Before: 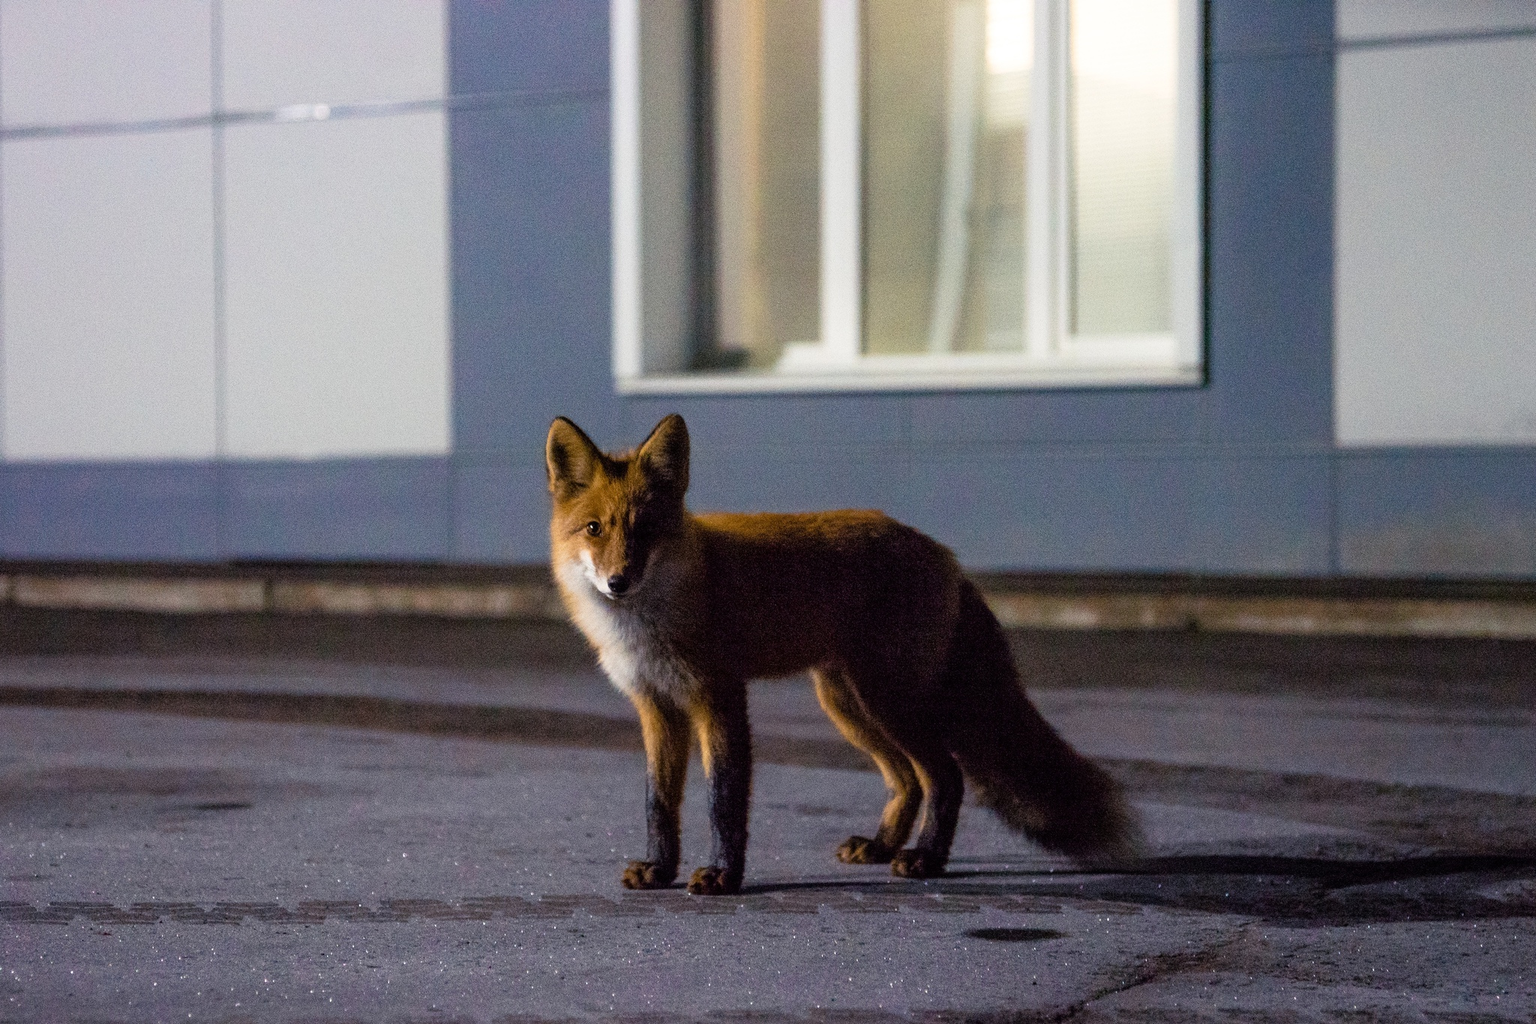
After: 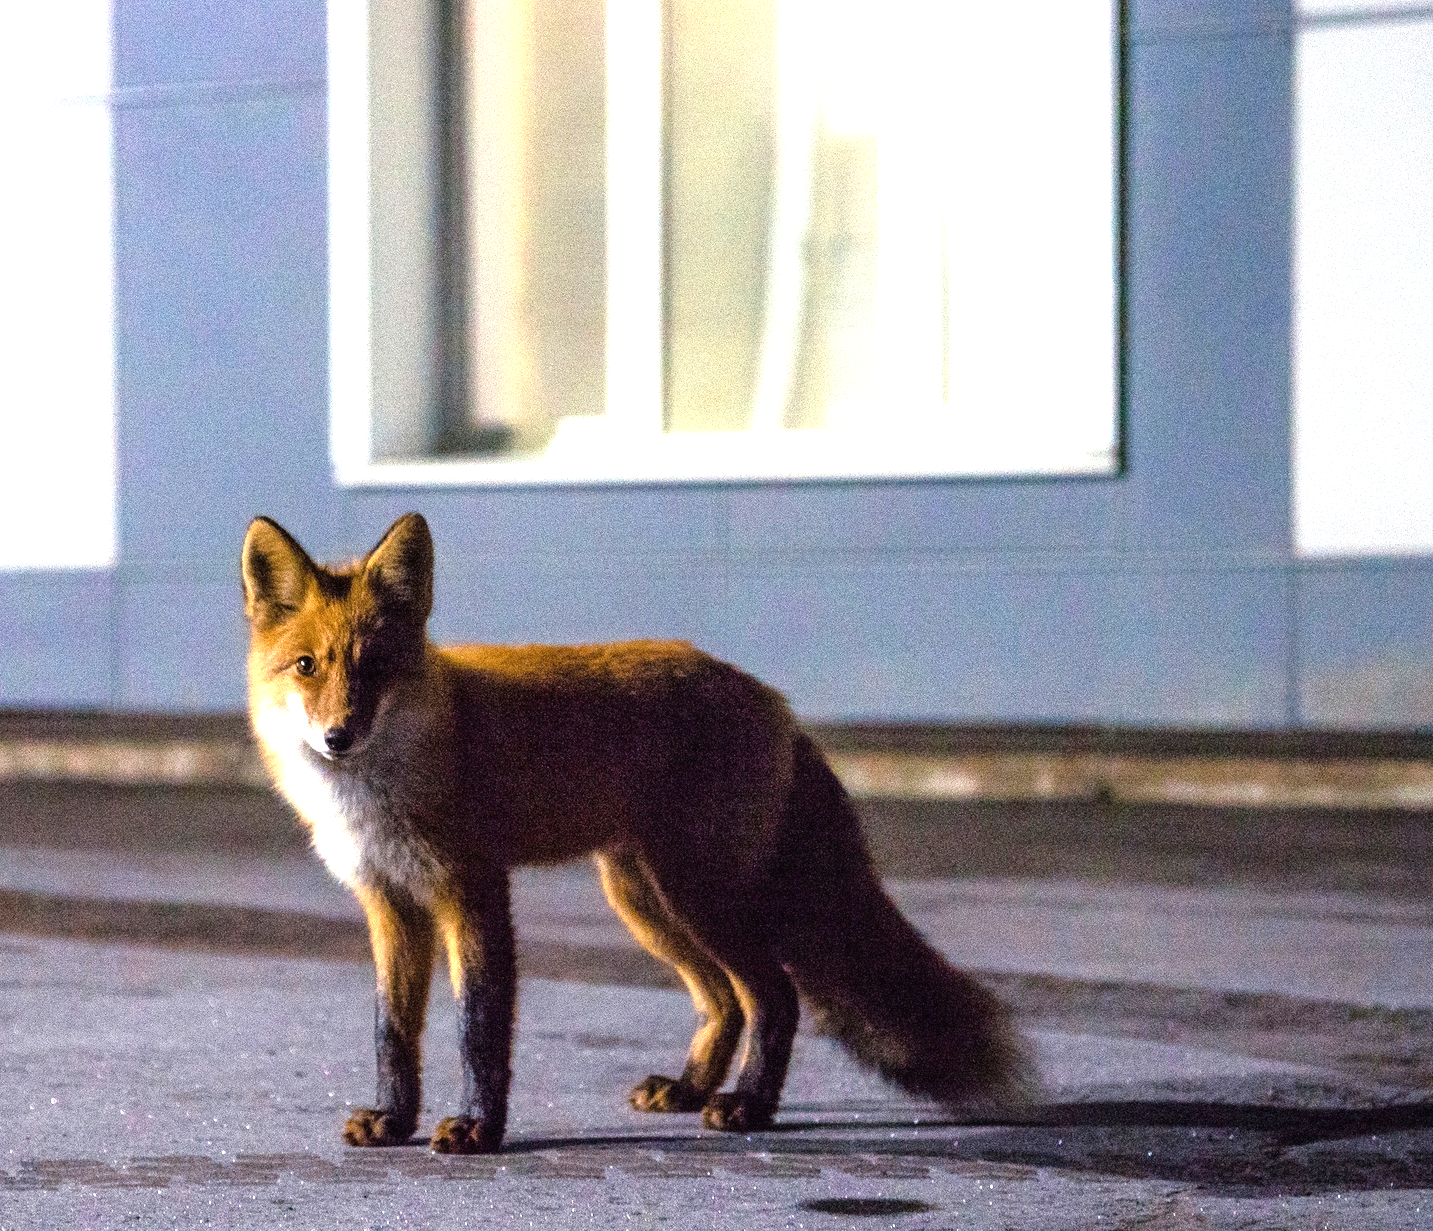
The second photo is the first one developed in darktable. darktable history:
crop and rotate: left 23.771%, top 2.874%, right 6.257%, bottom 6.932%
exposure: black level correction 0, exposure 1.38 EV, compensate exposure bias true, compensate highlight preservation false
